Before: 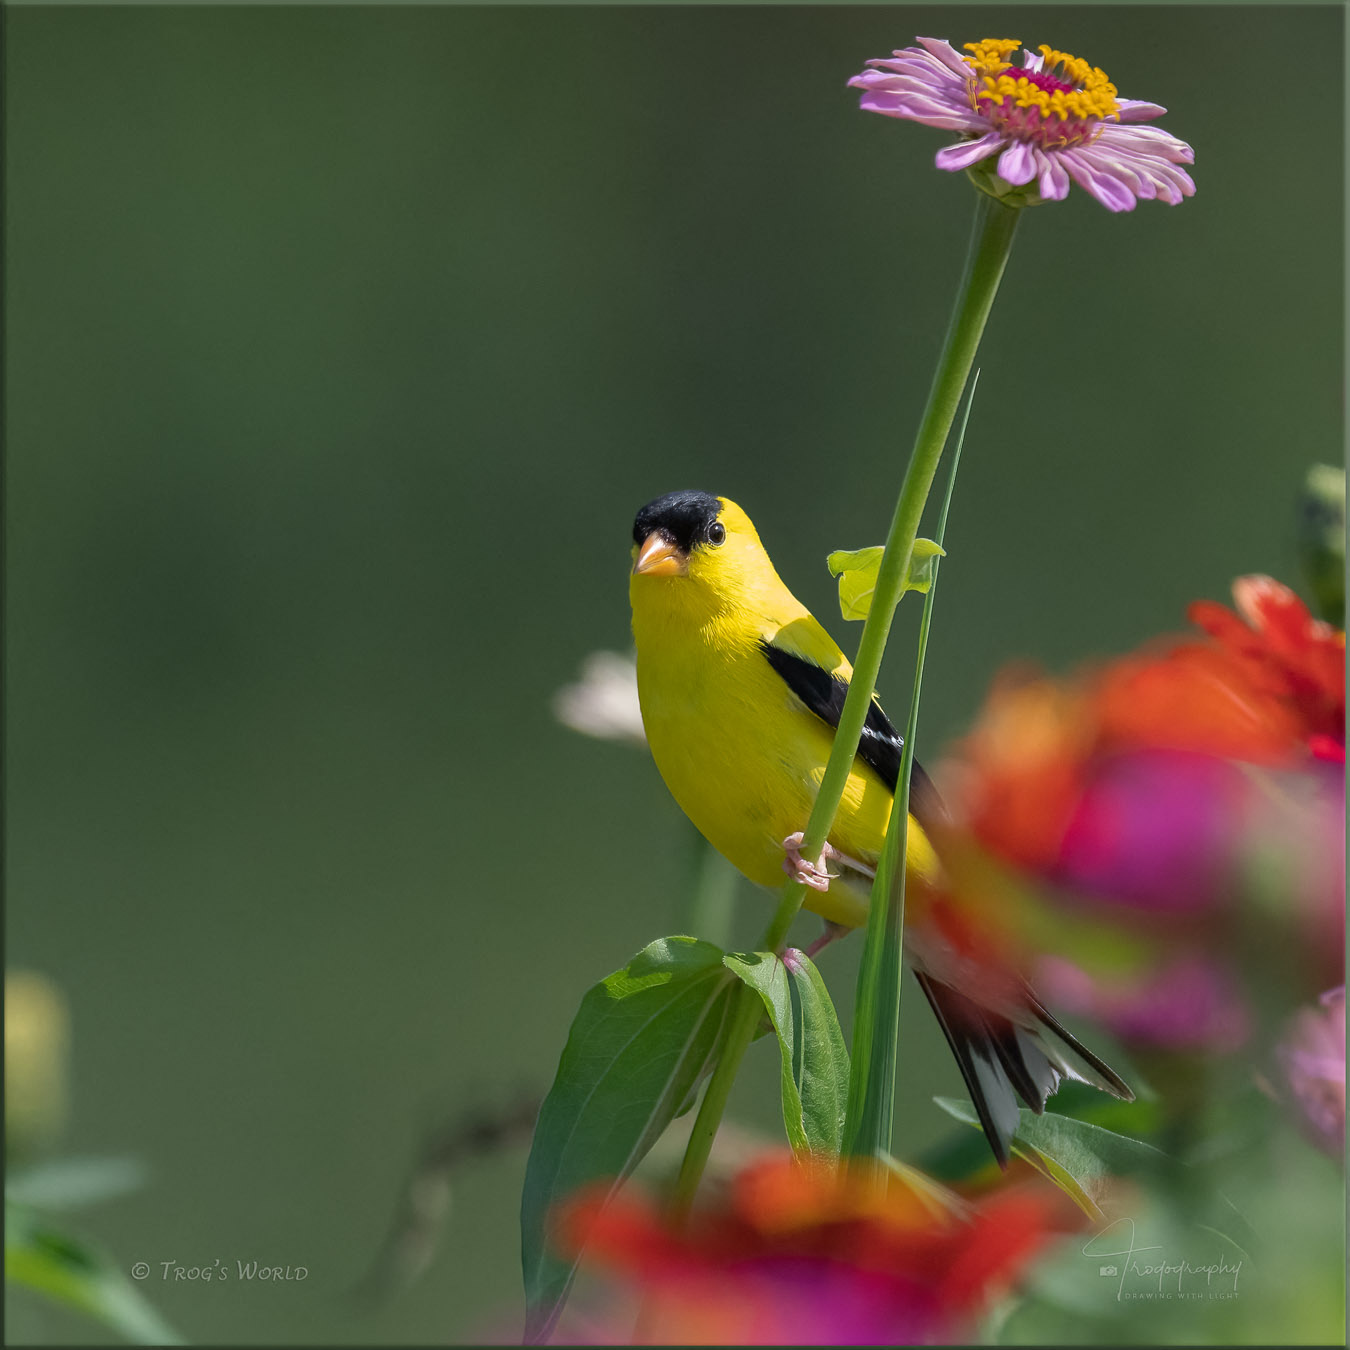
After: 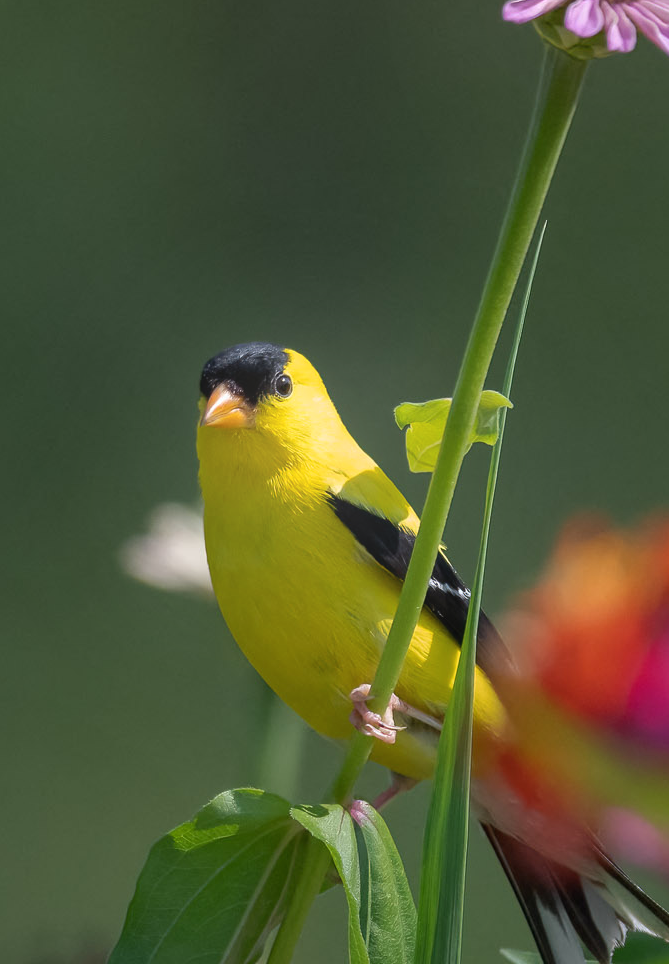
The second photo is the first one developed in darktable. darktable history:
bloom: threshold 82.5%, strength 16.25%
crop: left 32.075%, top 10.976%, right 18.355%, bottom 17.596%
